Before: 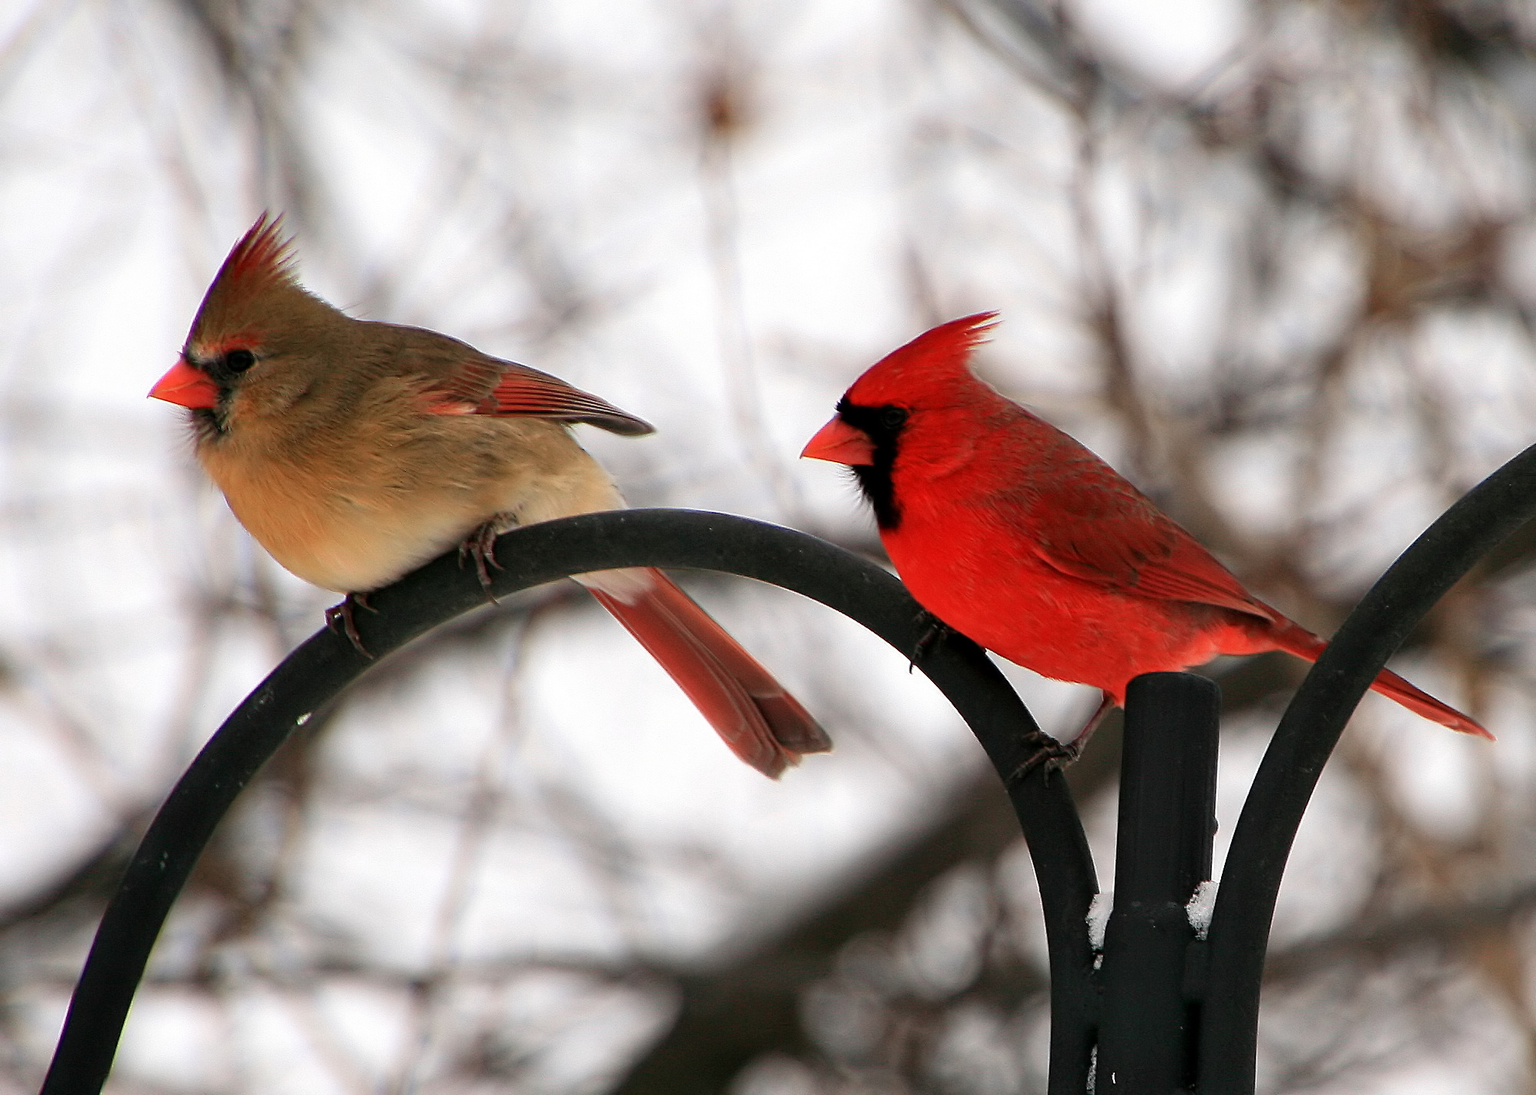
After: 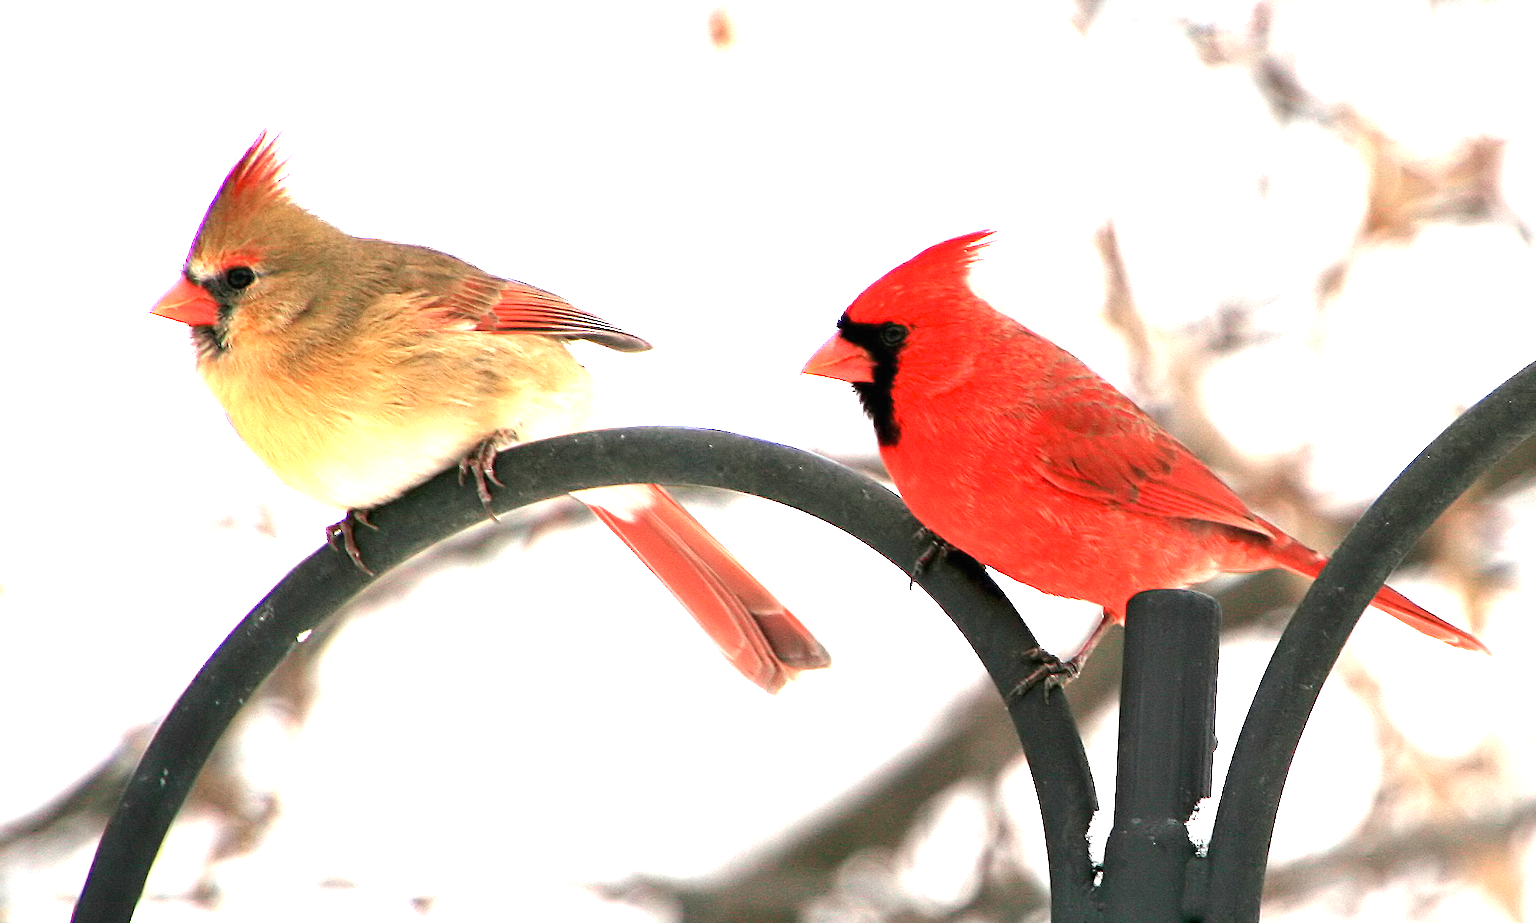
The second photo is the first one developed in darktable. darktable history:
exposure: black level correction 0, exposure 2.417 EV, compensate exposure bias true, compensate highlight preservation false
crop: top 7.598%, bottom 8.03%
